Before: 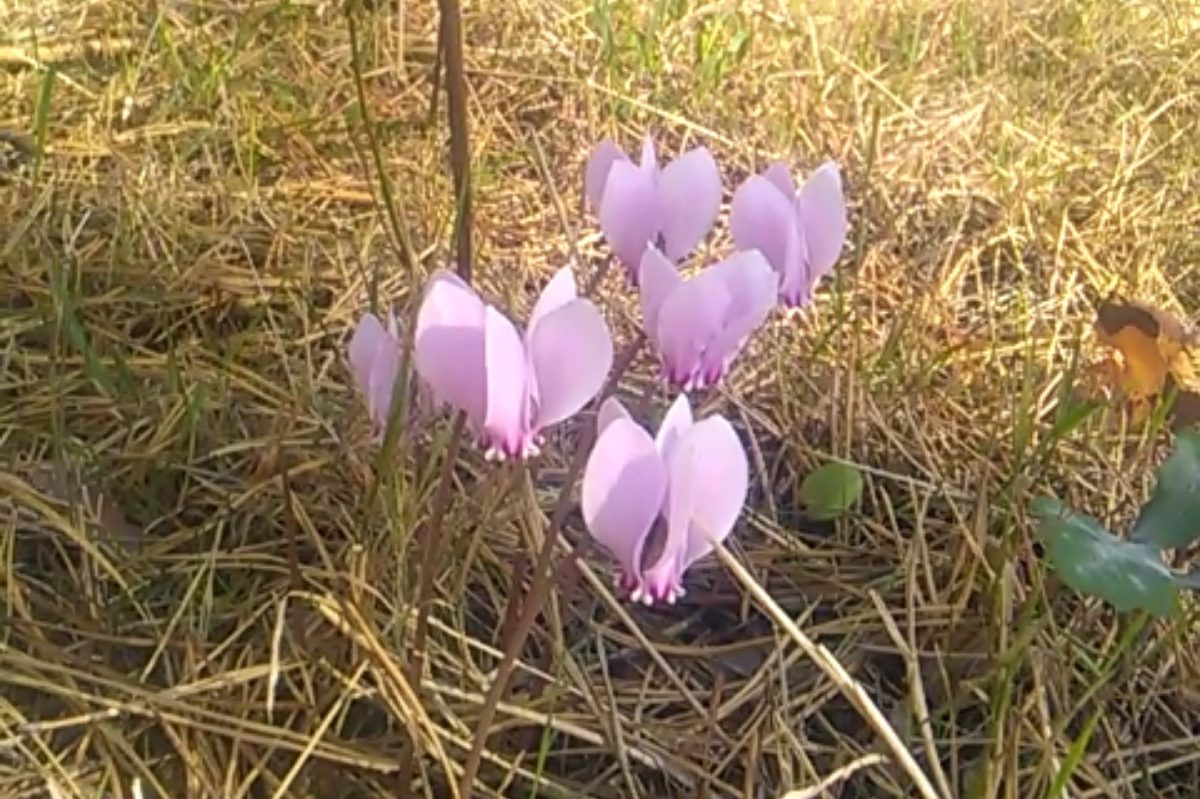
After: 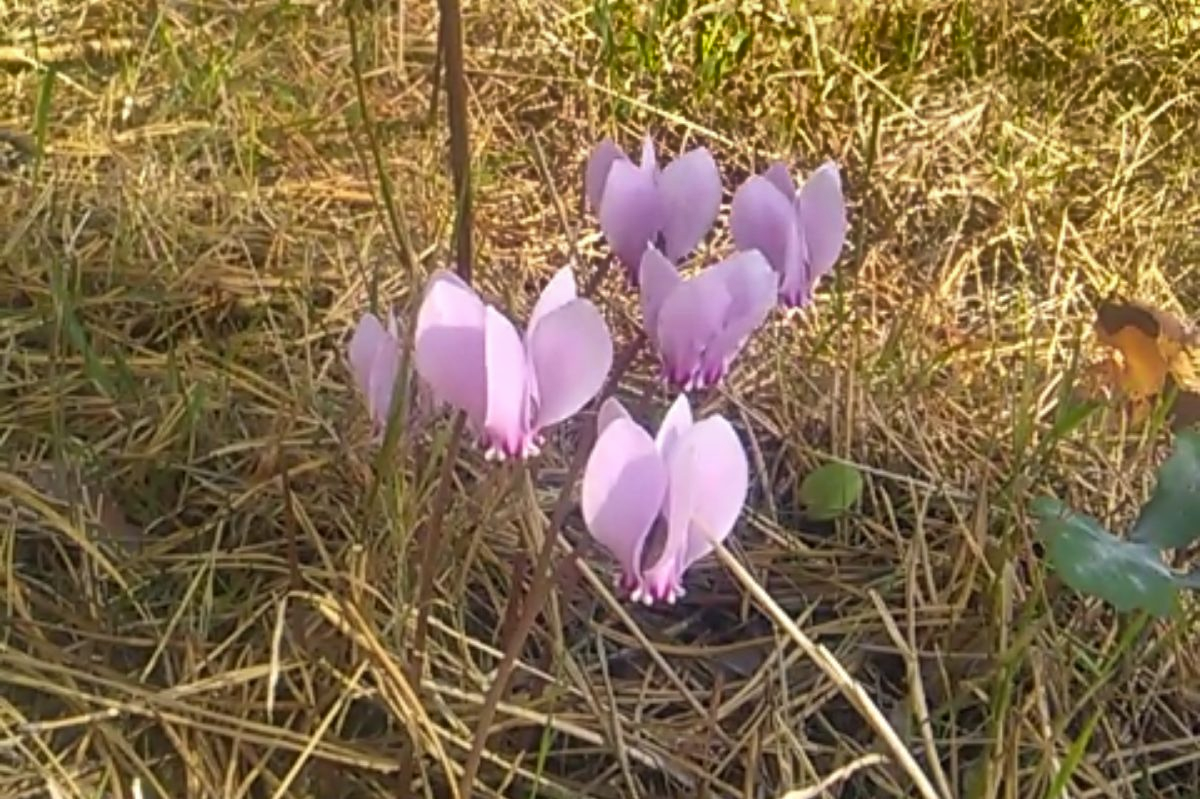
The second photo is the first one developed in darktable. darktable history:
shadows and highlights: shadows 20.91, highlights -82.73, soften with gaussian
color balance: mode lift, gamma, gain (sRGB)
